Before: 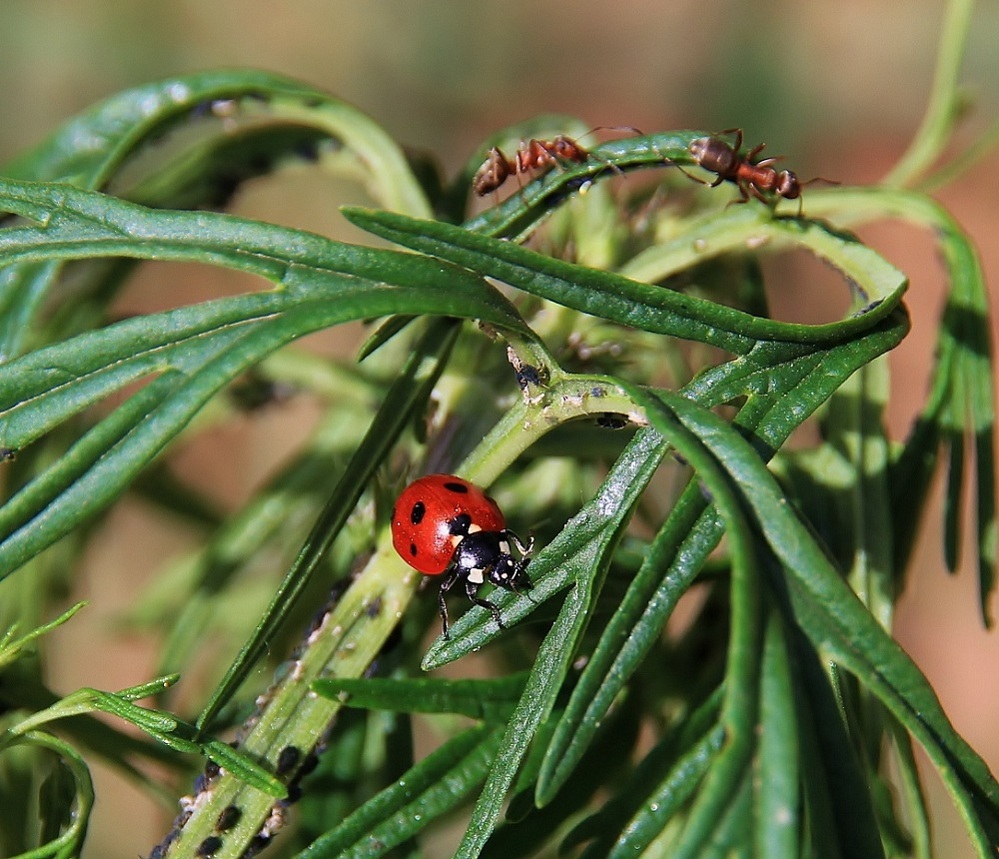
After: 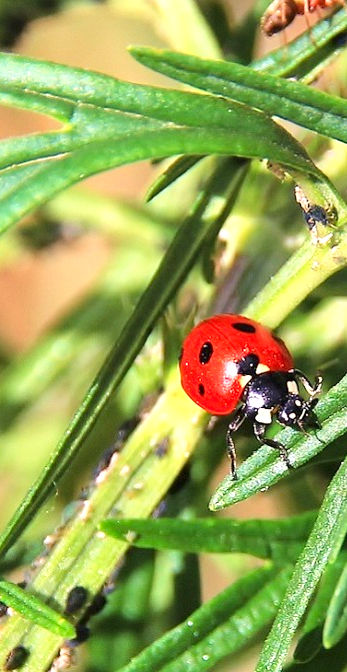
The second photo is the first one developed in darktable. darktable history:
crop and rotate: left 21.36%, top 18.686%, right 43.878%, bottom 2.979%
contrast brightness saturation: contrast 0.098, brightness 0.033, saturation 0.088
color calibration: x 0.335, y 0.347, temperature 5449.22 K
tone equalizer: -8 EV 1.03 EV, -7 EV 1.01 EV, -6 EV 0.996 EV, -5 EV 1.01 EV, -4 EV 1 EV, -3 EV 0.733 EV, -2 EV 0.496 EV, -1 EV 0.275 EV, edges refinement/feathering 500, mask exposure compensation -1.57 EV, preserve details guided filter
exposure: exposure 0.6 EV, compensate highlight preservation false
